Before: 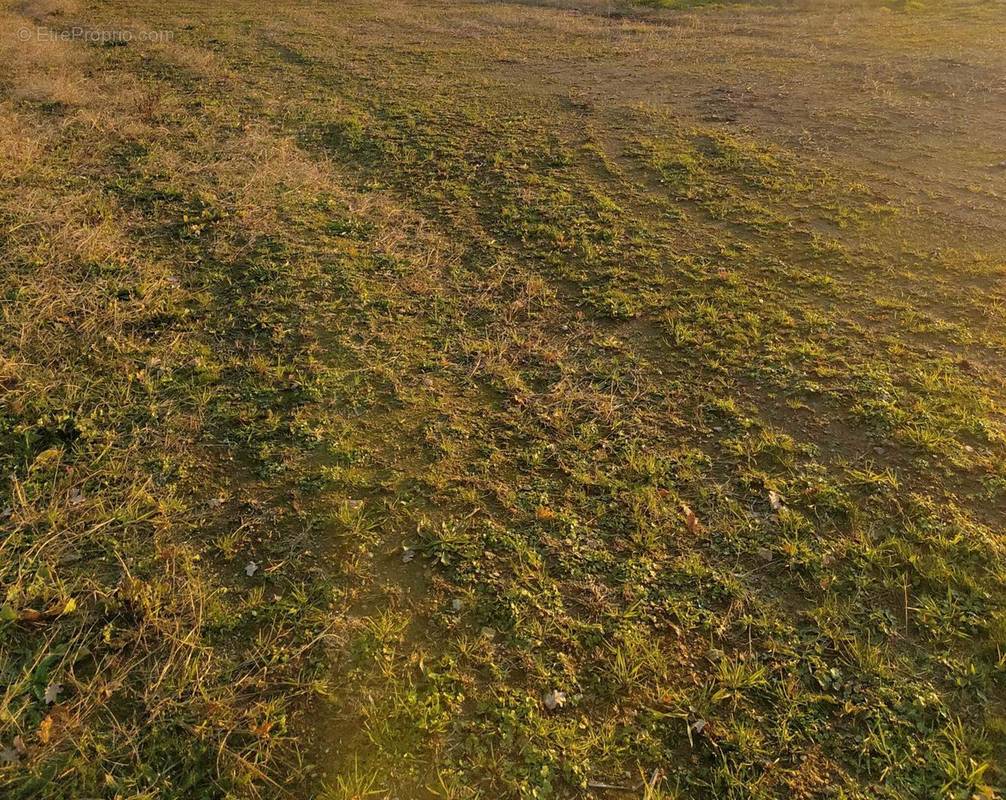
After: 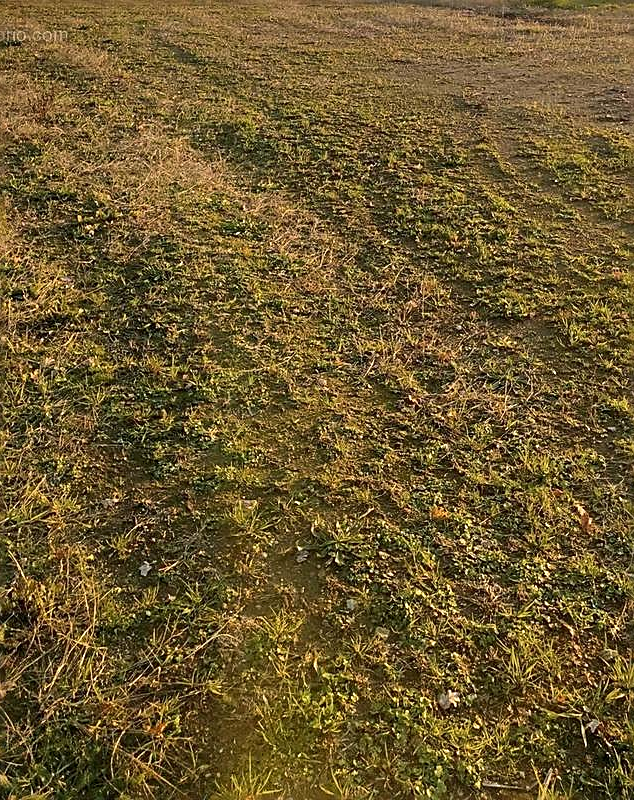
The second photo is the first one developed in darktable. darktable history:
contrast brightness saturation: contrast 0.154, brightness 0.04
sharpen: amount 0.736
crop: left 10.63%, right 26.298%
exposure: exposure 0.014 EV, compensate exposure bias true, compensate highlight preservation false
